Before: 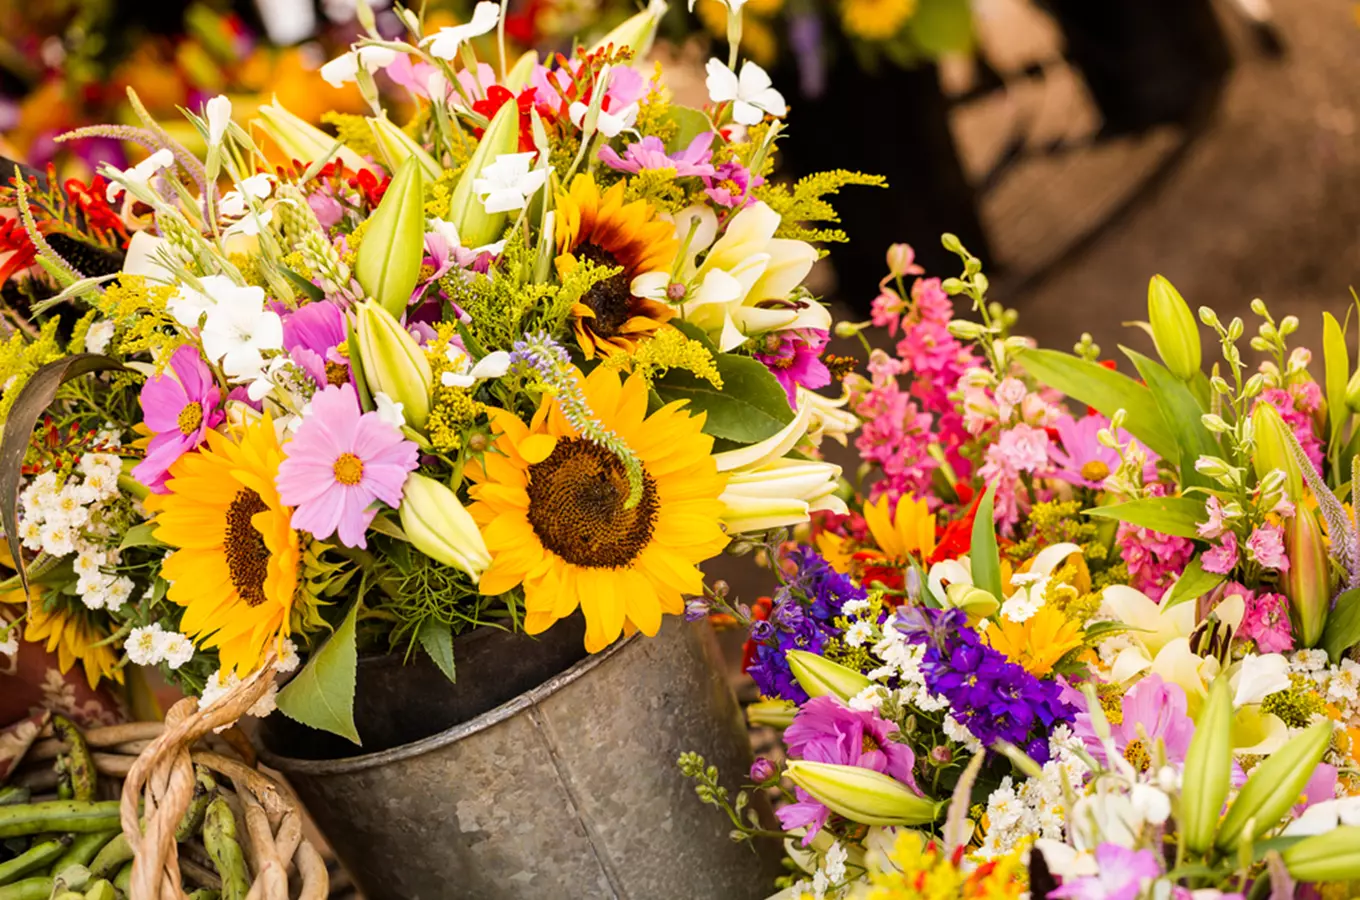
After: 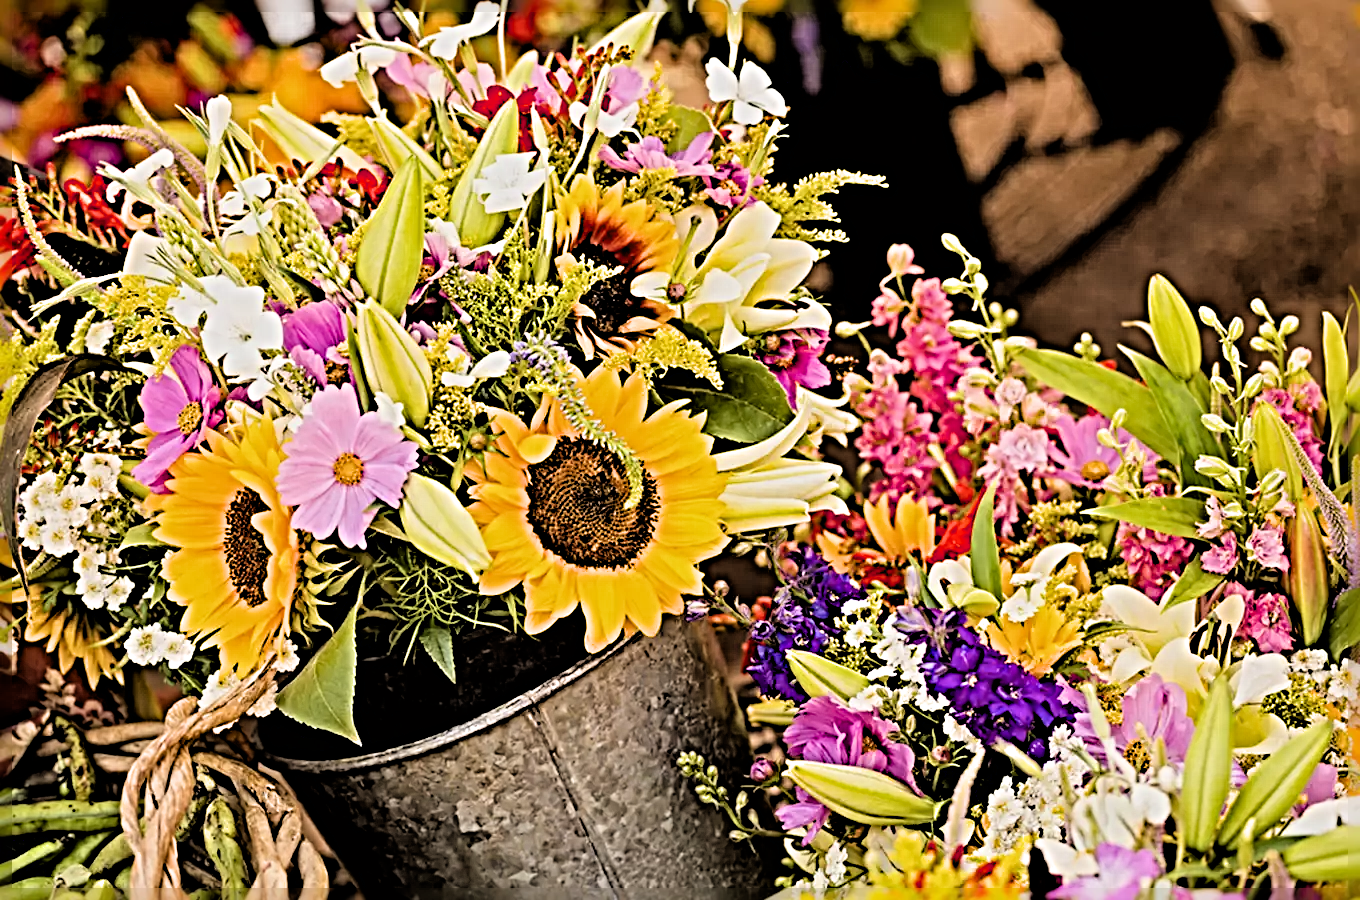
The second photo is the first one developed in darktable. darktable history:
filmic rgb: black relative exposure -3.85 EV, white relative exposure 3.48 EV, threshold 5.94 EV, hardness 2.67, contrast 1.103, color science v6 (2022), iterations of high-quality reconstruction 0, enable highlight reconstruction true
sharpen: radius 6.257, amount 1.791, threshold 0.166
